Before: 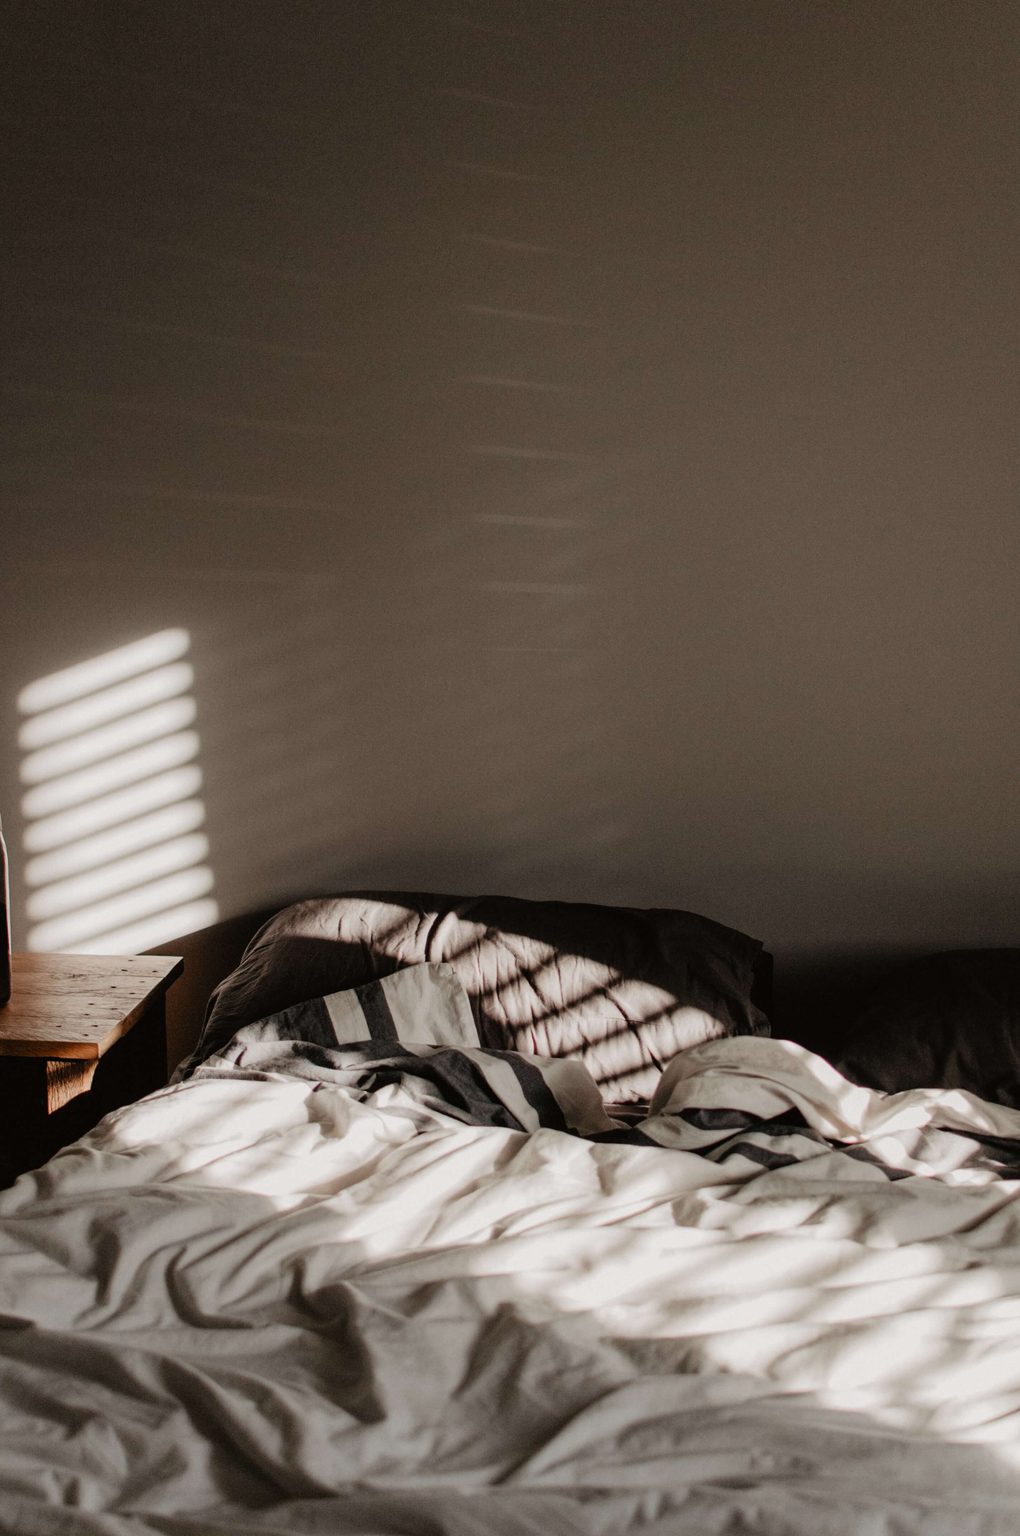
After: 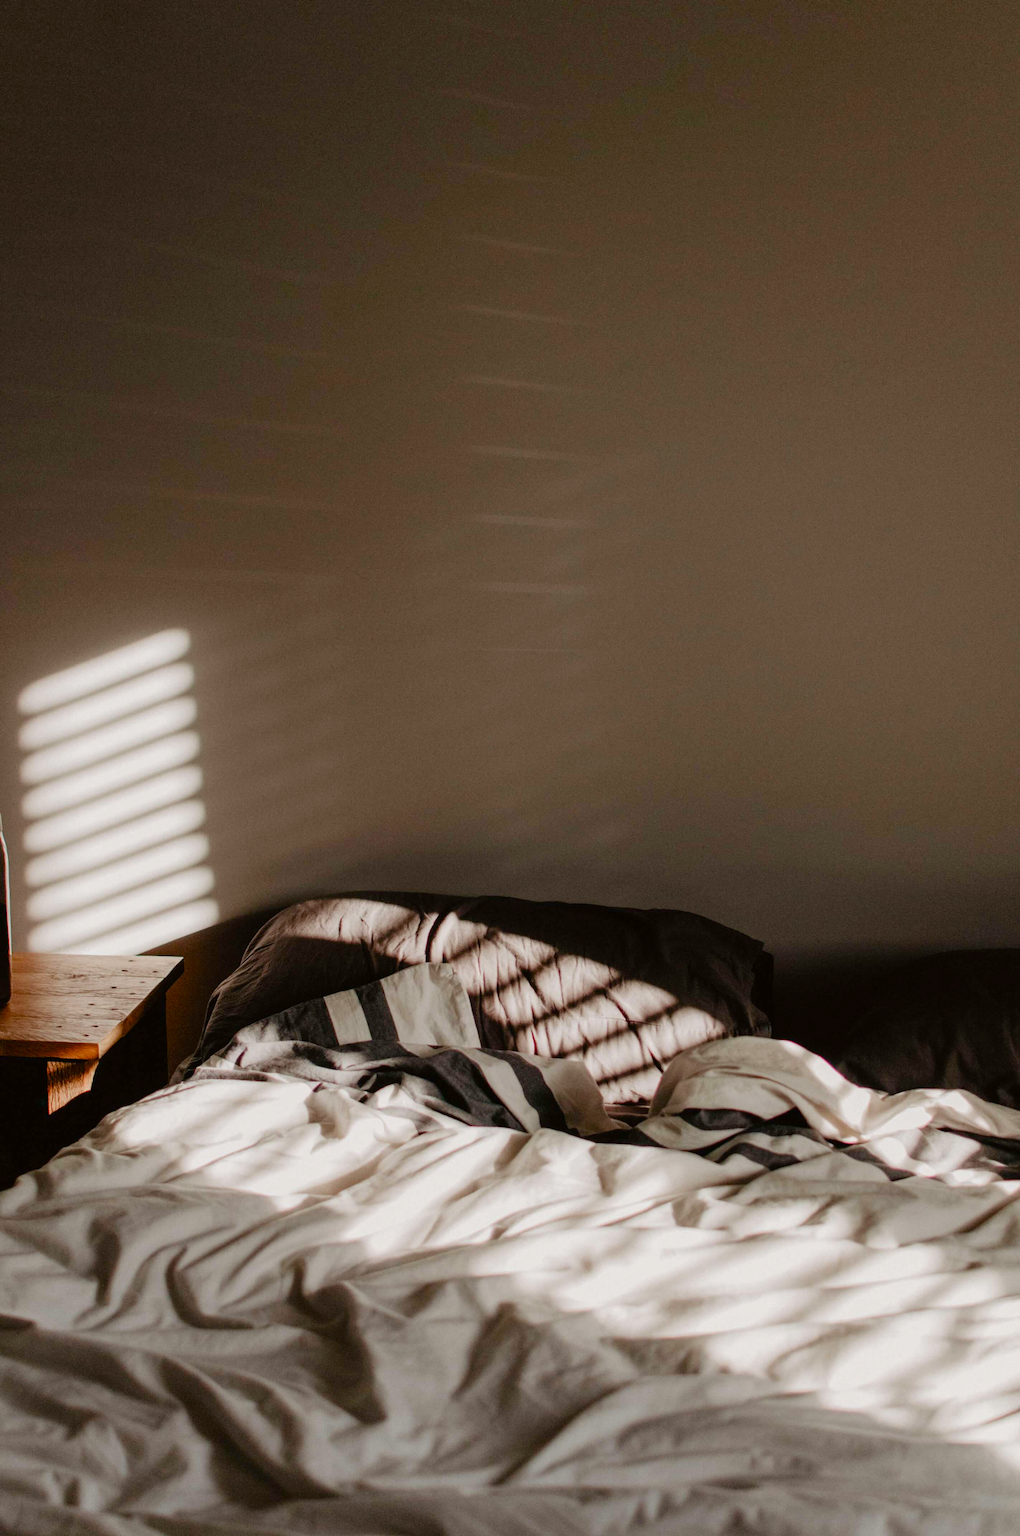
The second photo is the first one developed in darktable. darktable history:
color balance rgb: perceptual saturation grading › global saturation 20%, perceptual saturation grading › highlights -25%, perceptual saturation grading › shadows 25%
contrast brightness saturation: saturation 0.18
